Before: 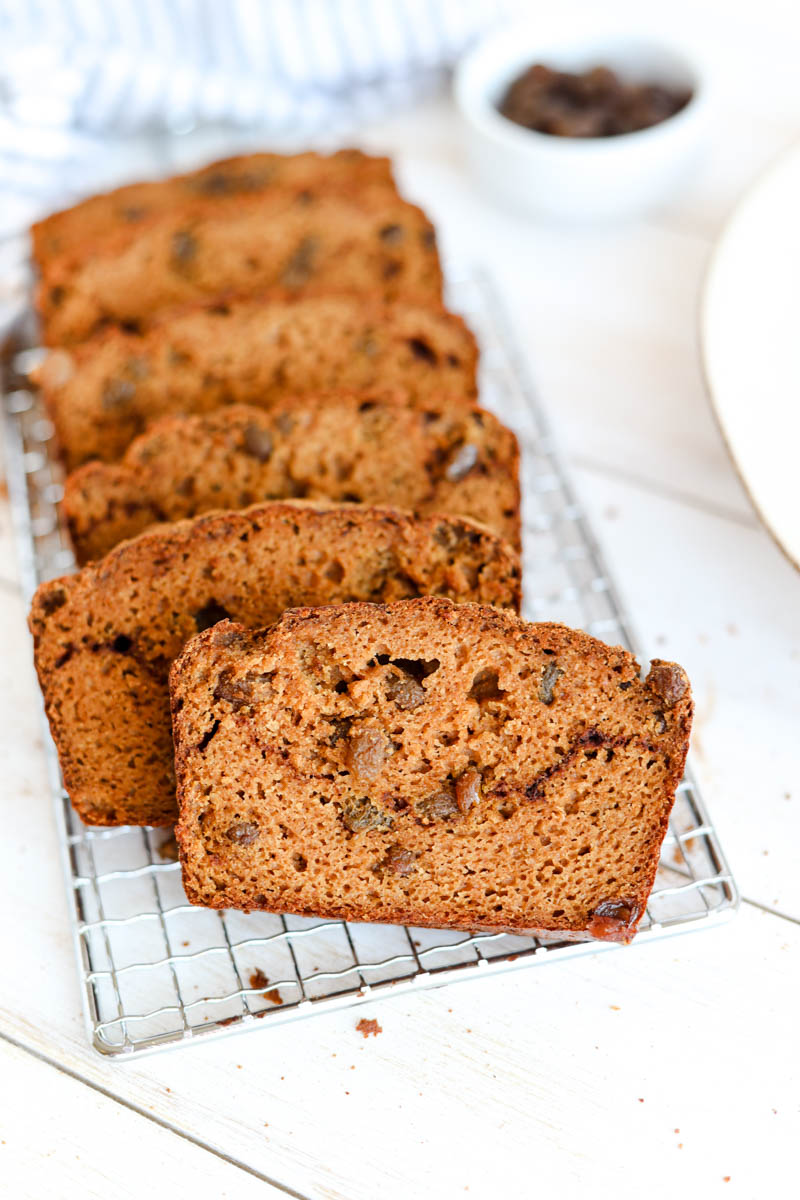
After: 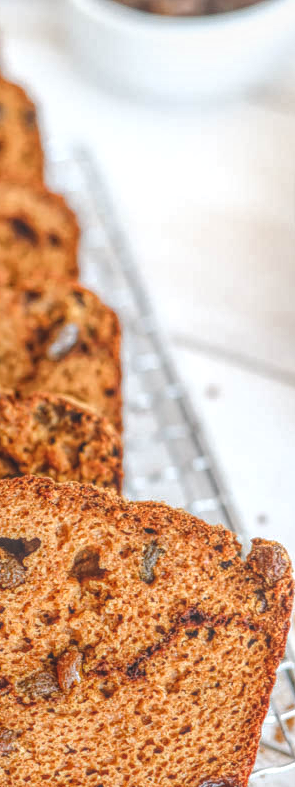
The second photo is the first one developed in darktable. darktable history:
exposure: black level correction -0.008, exposure 0.067 EV, compensate highlight preservation false
crop and rotate: left 49.936%, top 10.094%, right 13.136%, bottom 24.256%
local contrast: highlights 20%, shadows 30%, detail 200%, midtone range 0.2
base curve: curves: ch0 [(0, 0) (0.297, 0.298) (1, 1)], preserve colors none
